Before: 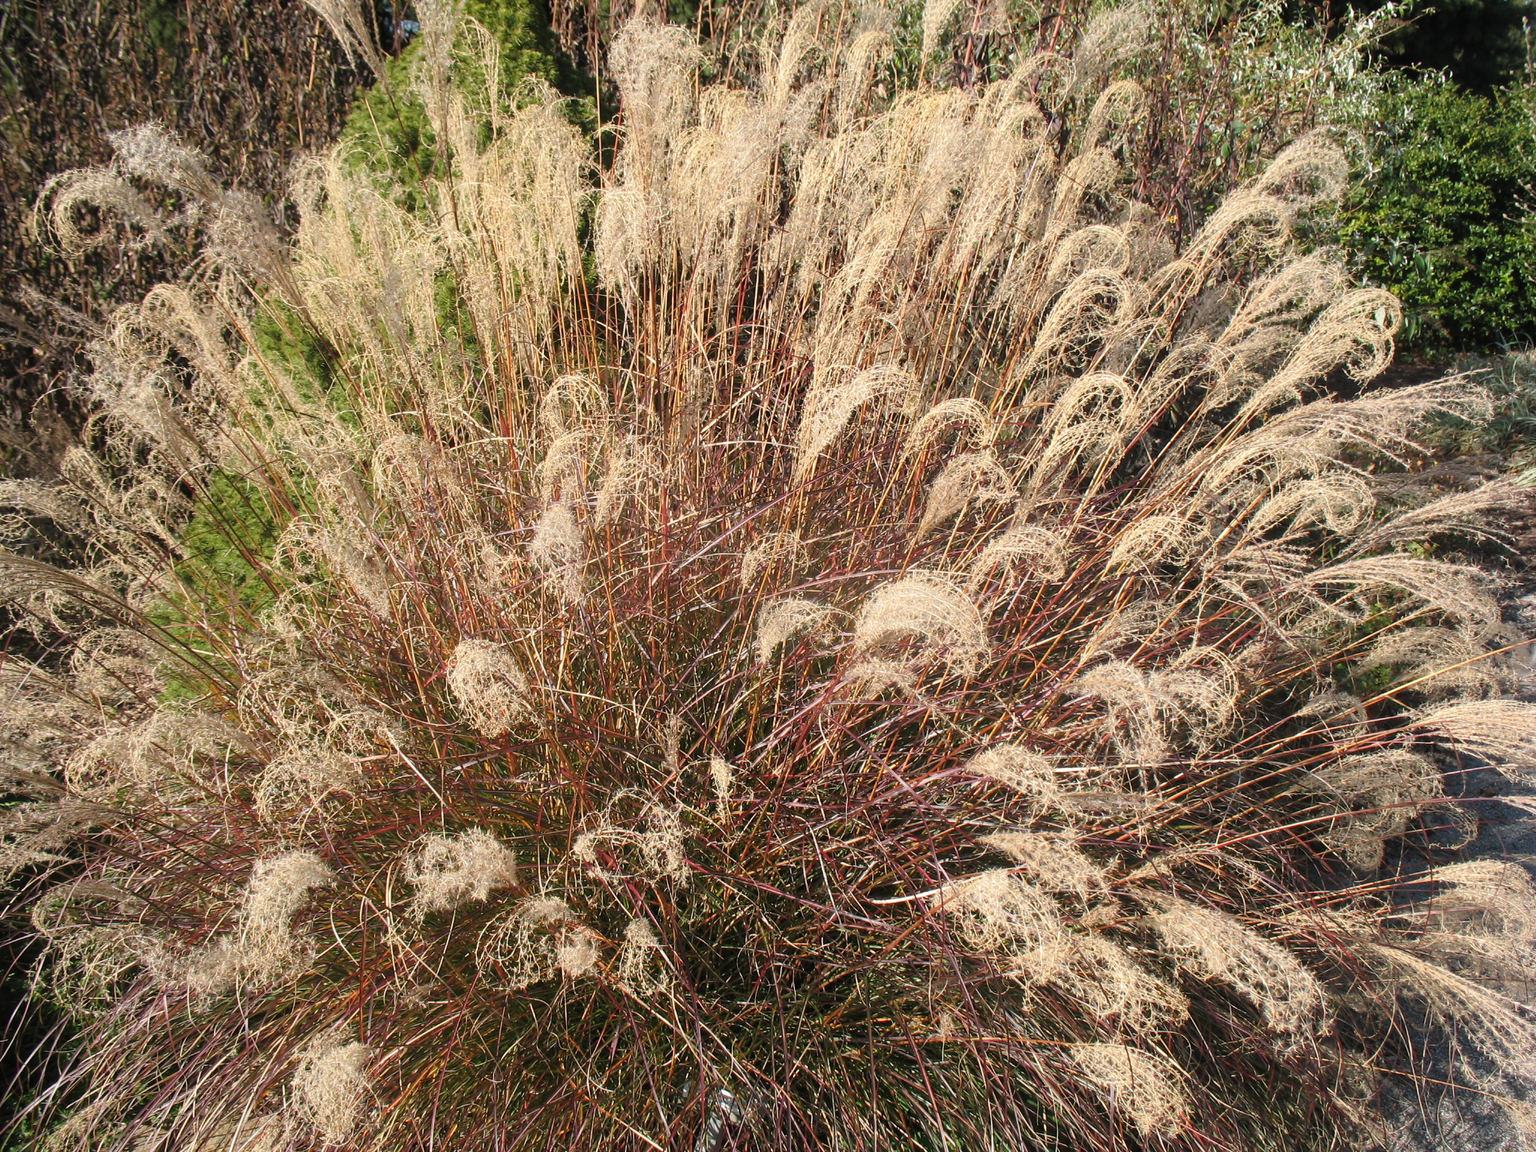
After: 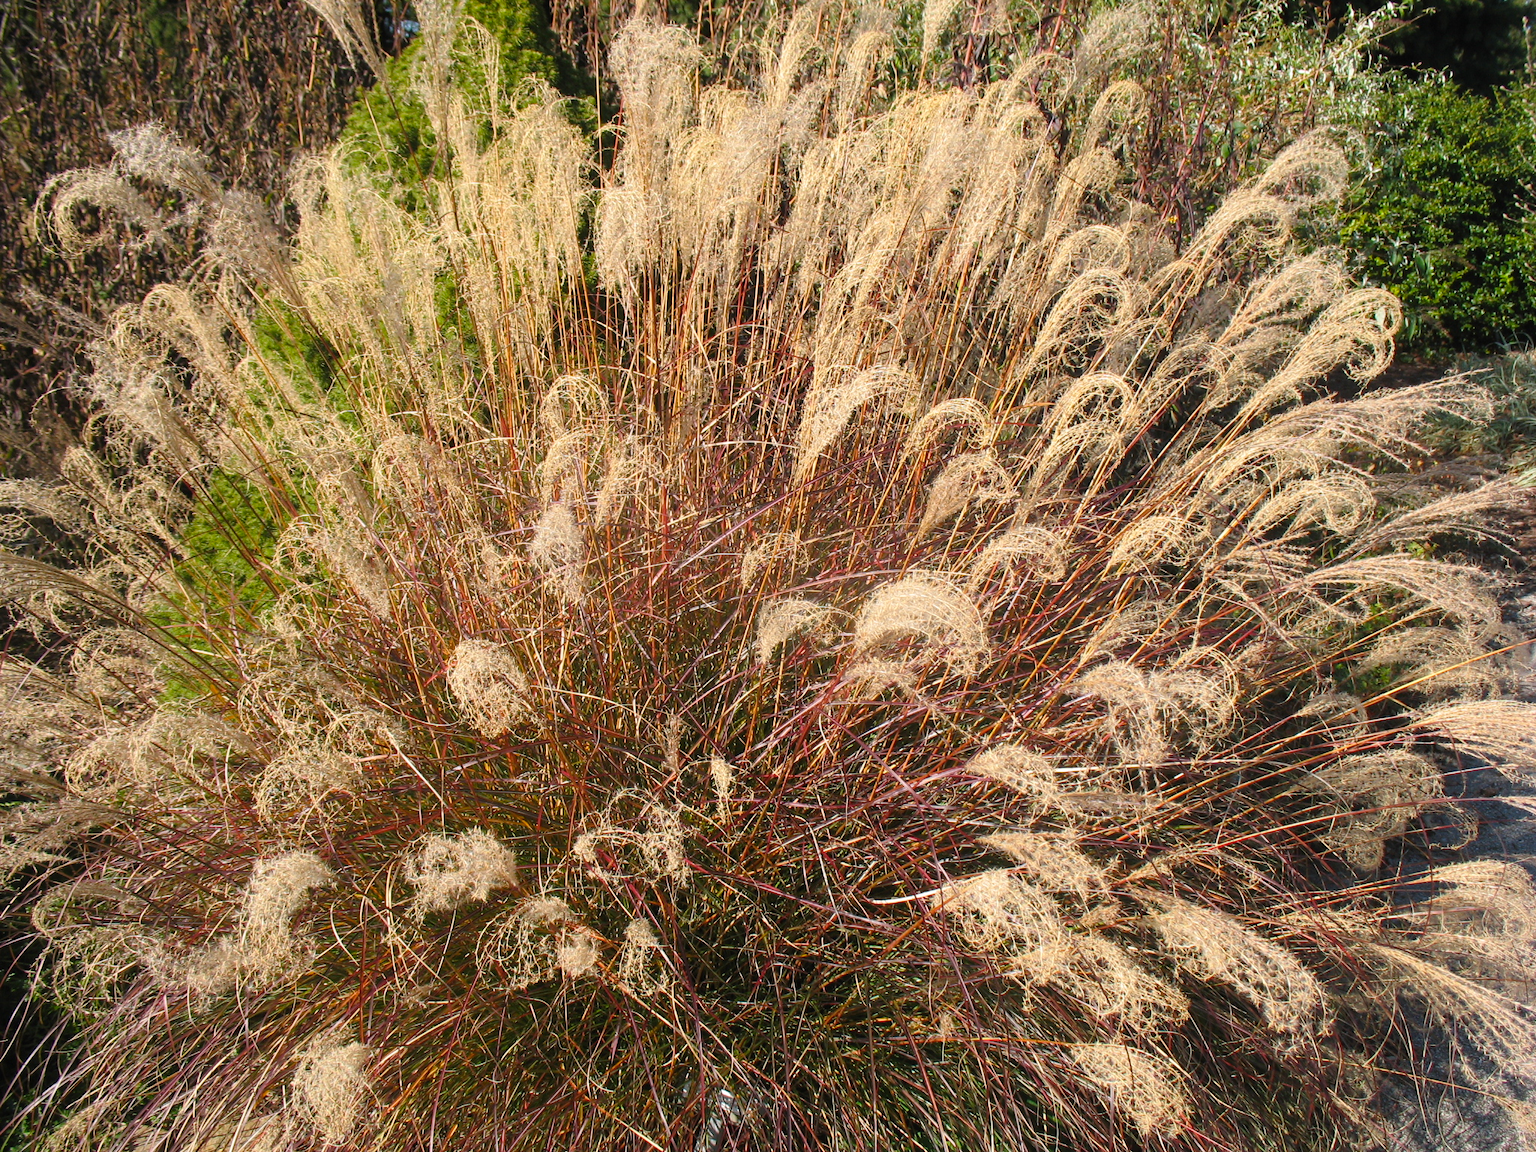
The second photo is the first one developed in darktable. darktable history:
color balance rgb: highlights gain › chroma 0.153%, highlights gain › hue 330.88°, perceptual saturation grading › global saturation 19.743%, global vibrance 14.578%
